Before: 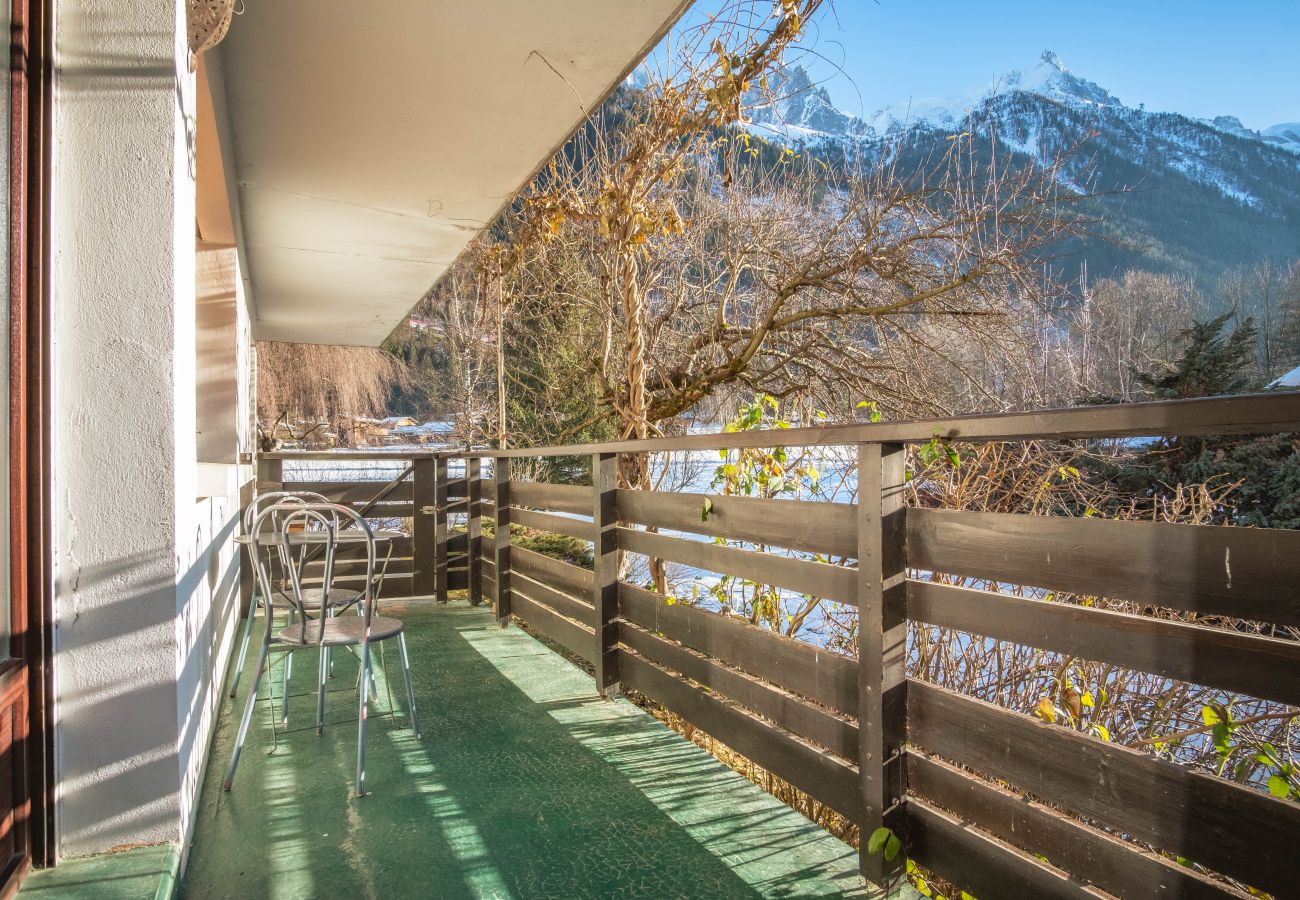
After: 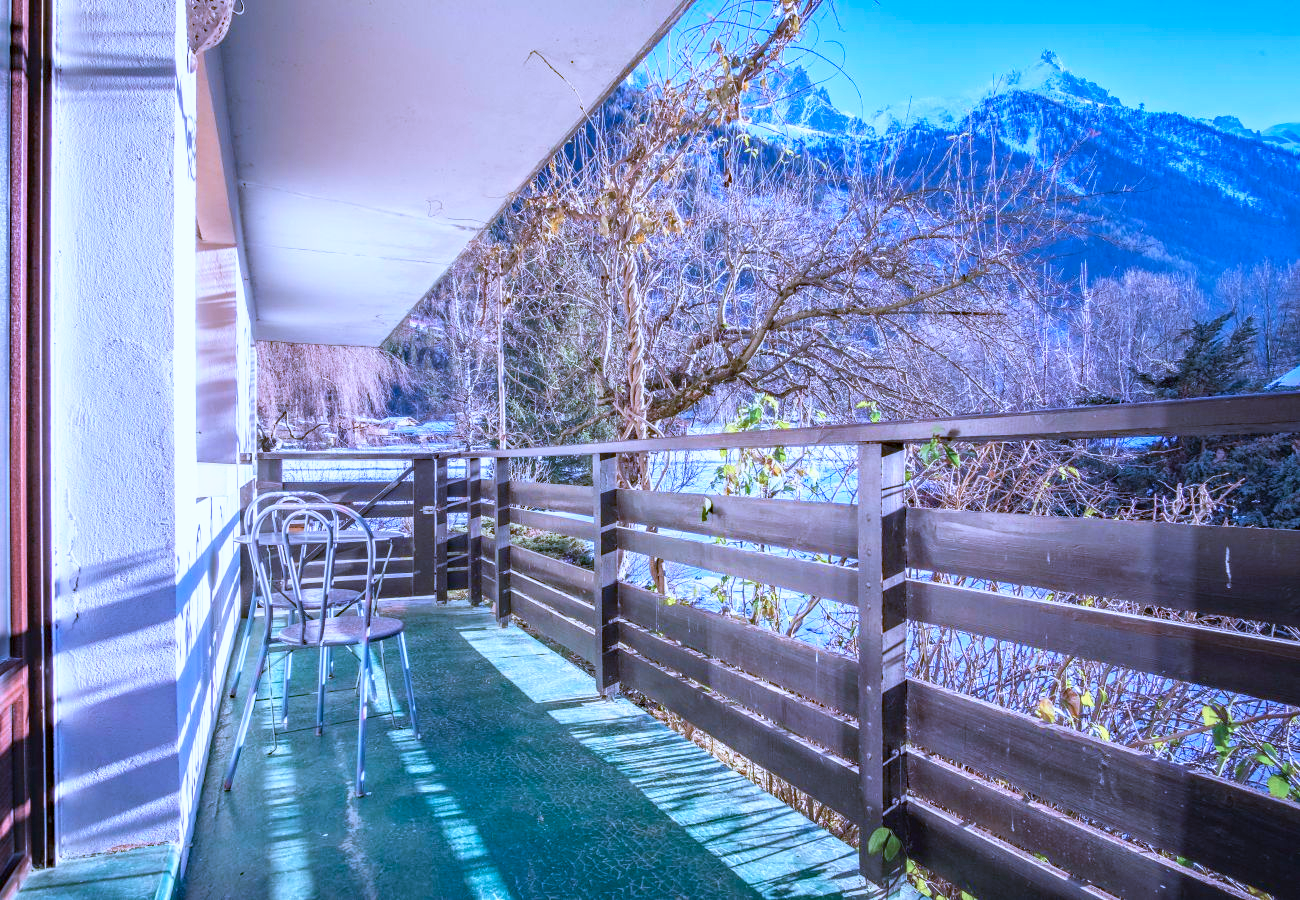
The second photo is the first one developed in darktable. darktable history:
base curve: curves: ch0 [(0, 0) (0.688, 0.865) (1, 1)], preserve colors none
color calibration: output R [1.063, -0.012, -0.003, 0], output B [-0.079, 0.047, 1, 0], illuminant custom, x 0.46, y 0.43, temperature 2642.66 K
haze removal: strength 0.29, distance 0.25, compatibility mode true, adaptive false
